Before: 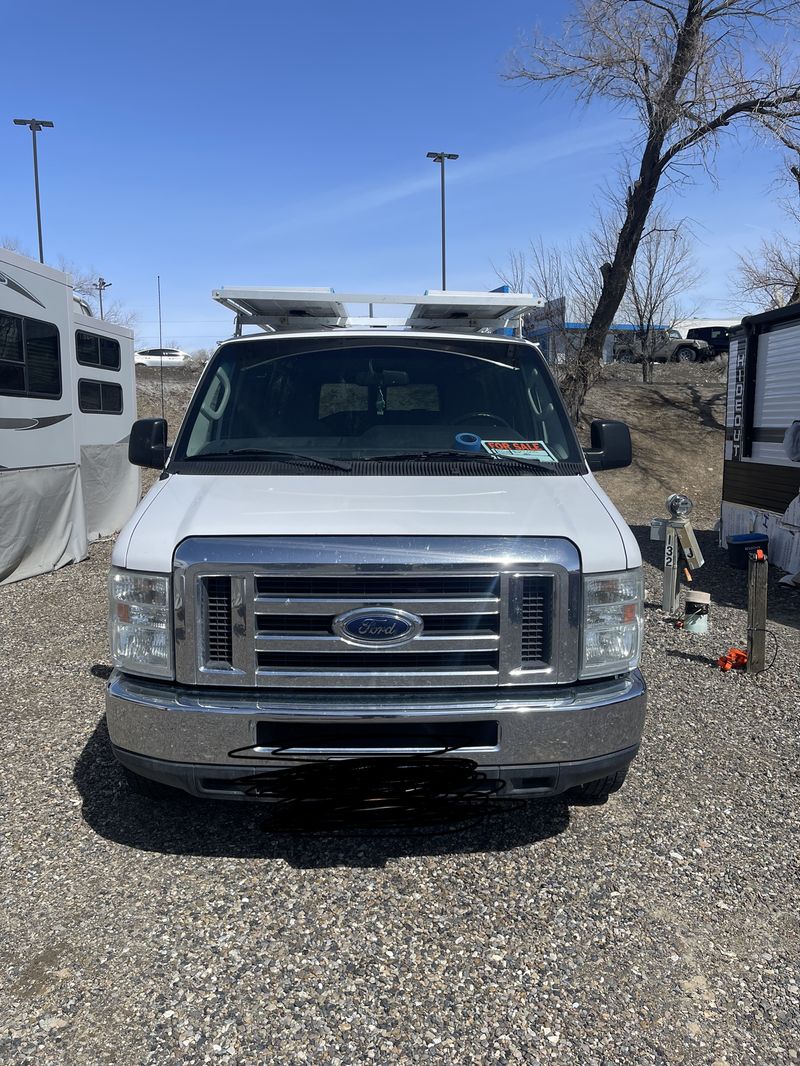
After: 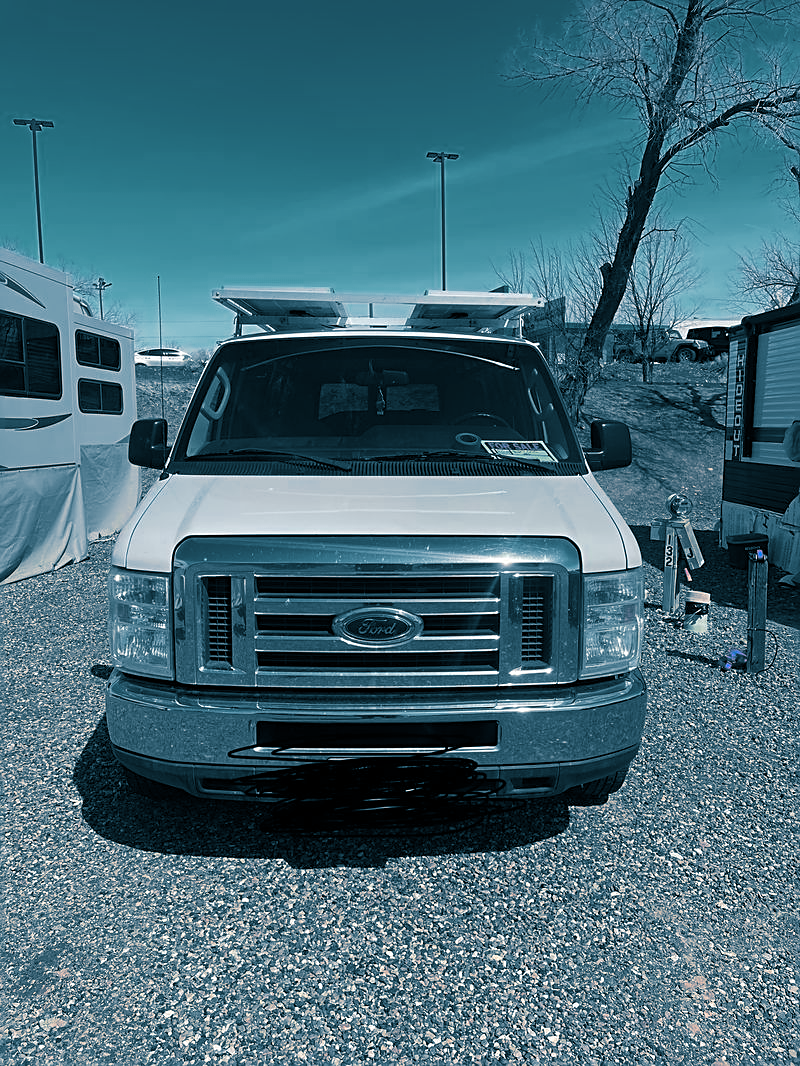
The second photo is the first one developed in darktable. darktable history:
color zones: curves: ch0 [(0.826, 0.353)]; ch1 [(0.242, 0.647) (0.889, 0.342)]; ch2 [(0.246, 0.089) (0.969, 0.068)]
sharpen: on, module defaults
exposure: compensate highlight preservation false
split-toning: shadows › hue 212.4°, balance -70
